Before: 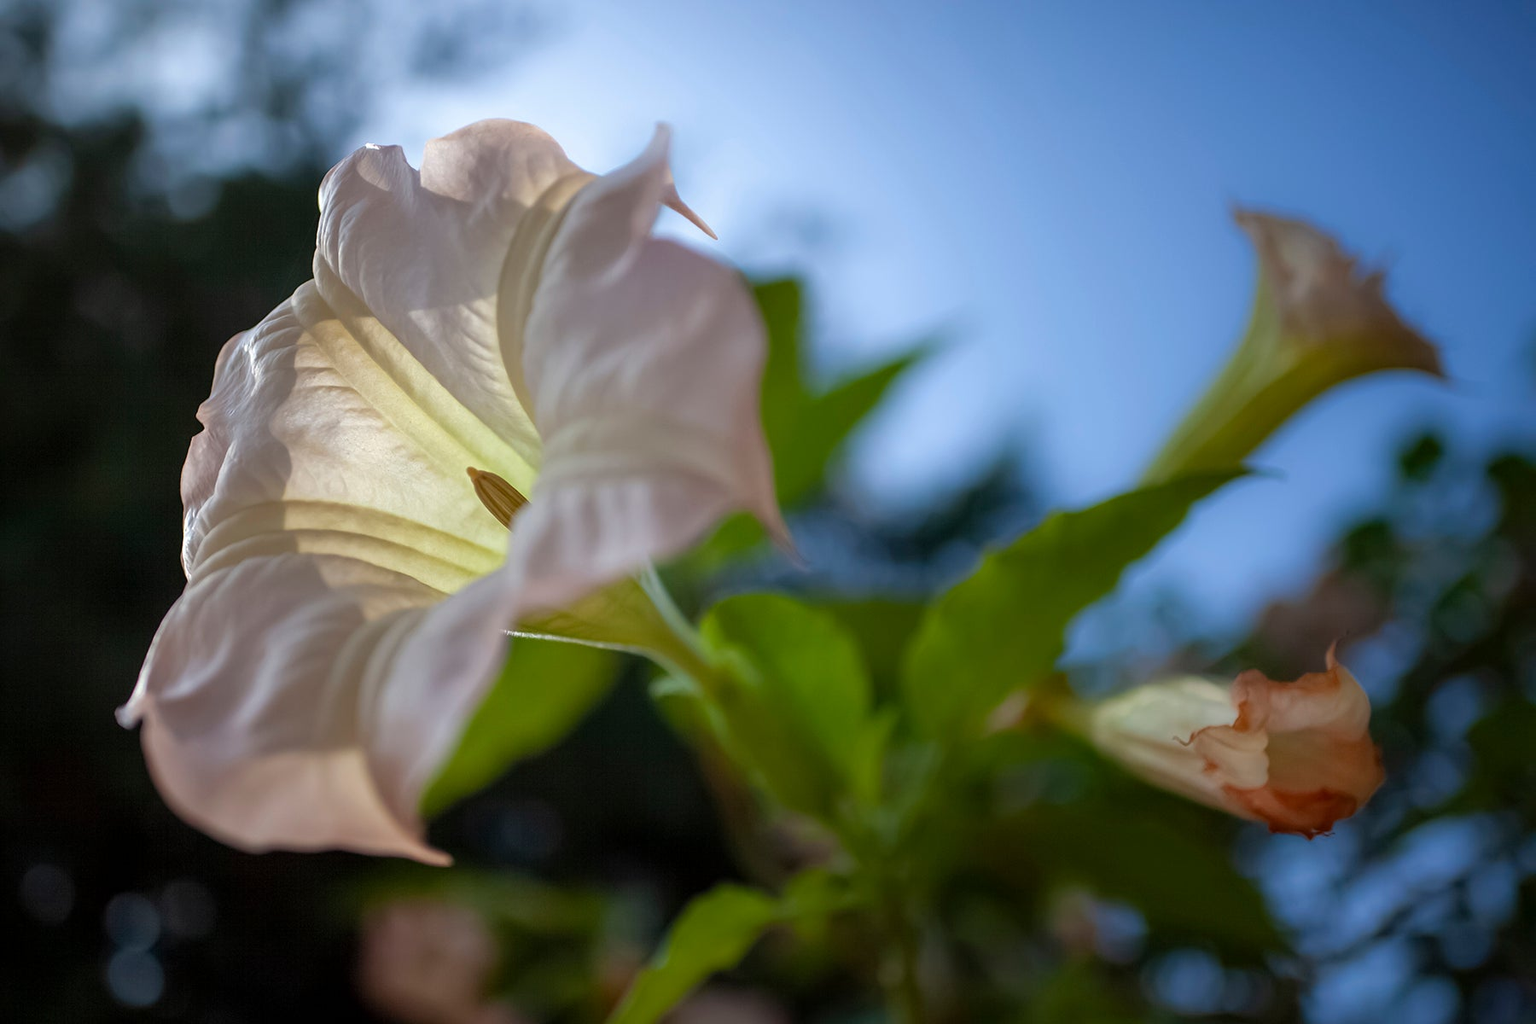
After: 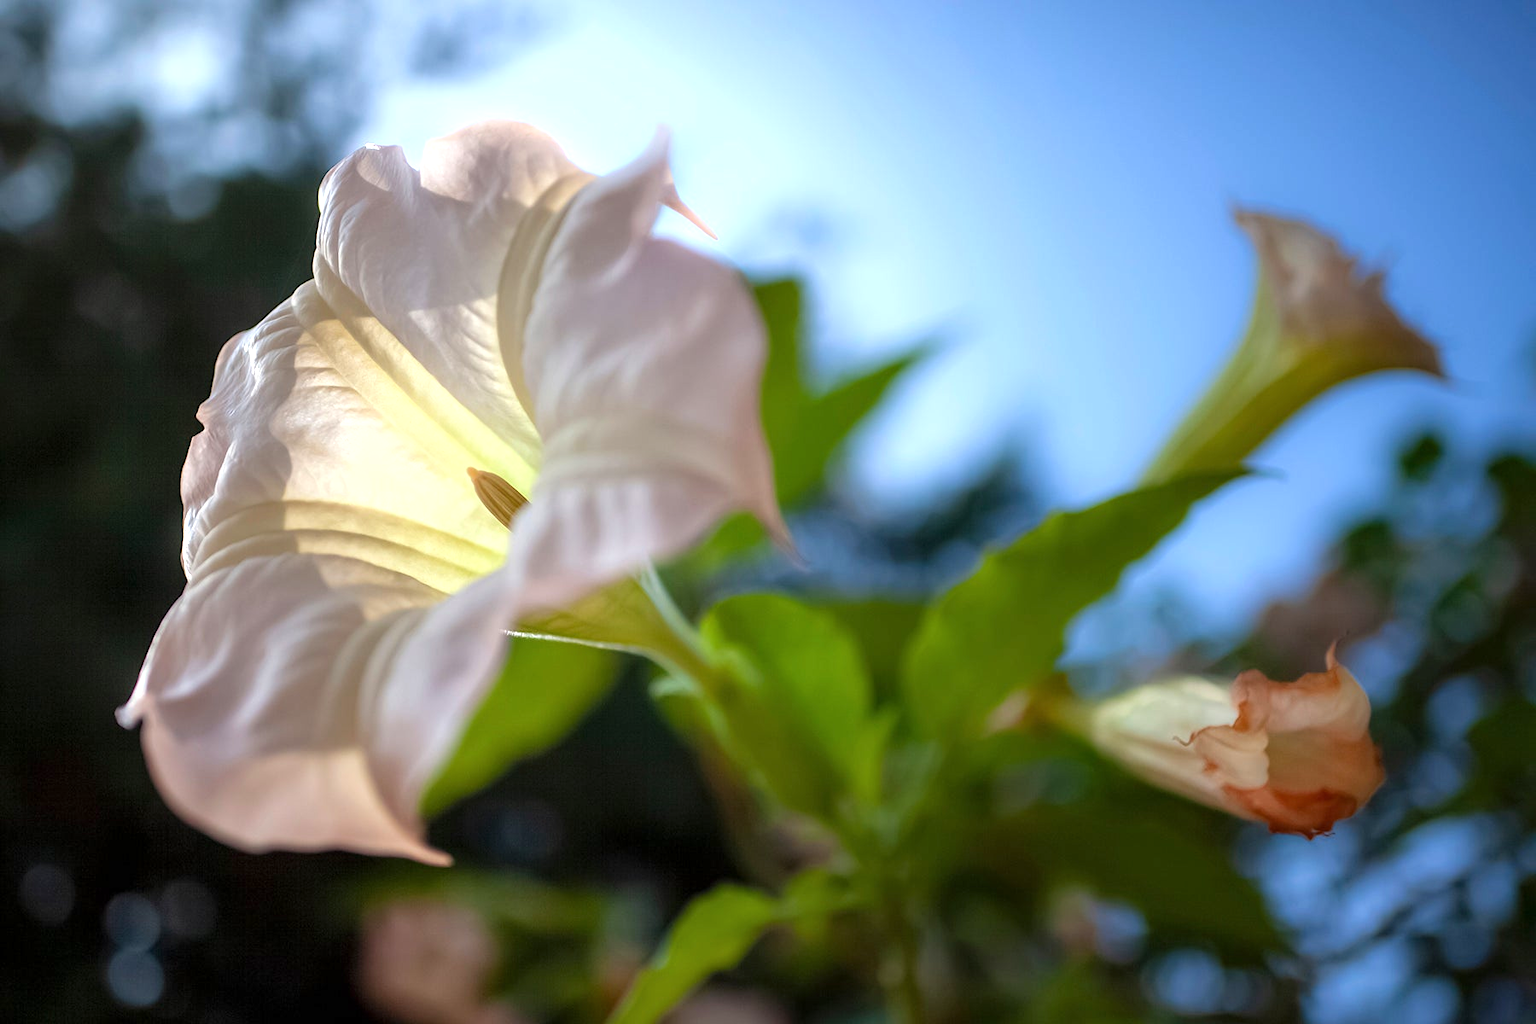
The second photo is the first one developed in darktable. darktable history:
white balance: emerald 1
exposure: exposure 0.636 EV, compensate highlight preservation false
shadows and highlights: shadows 12, white point adjustment 1.2, highlights -0.36, soften with gaussian
bloom: size 3%, threshold 100%, strength 0%
